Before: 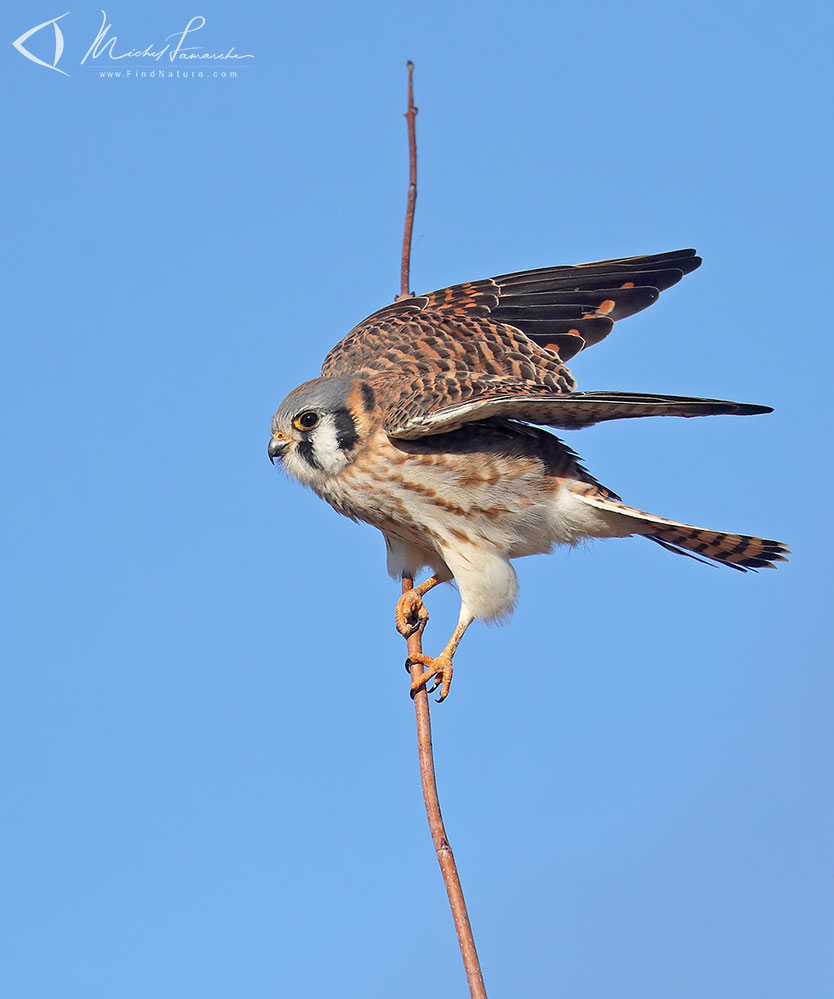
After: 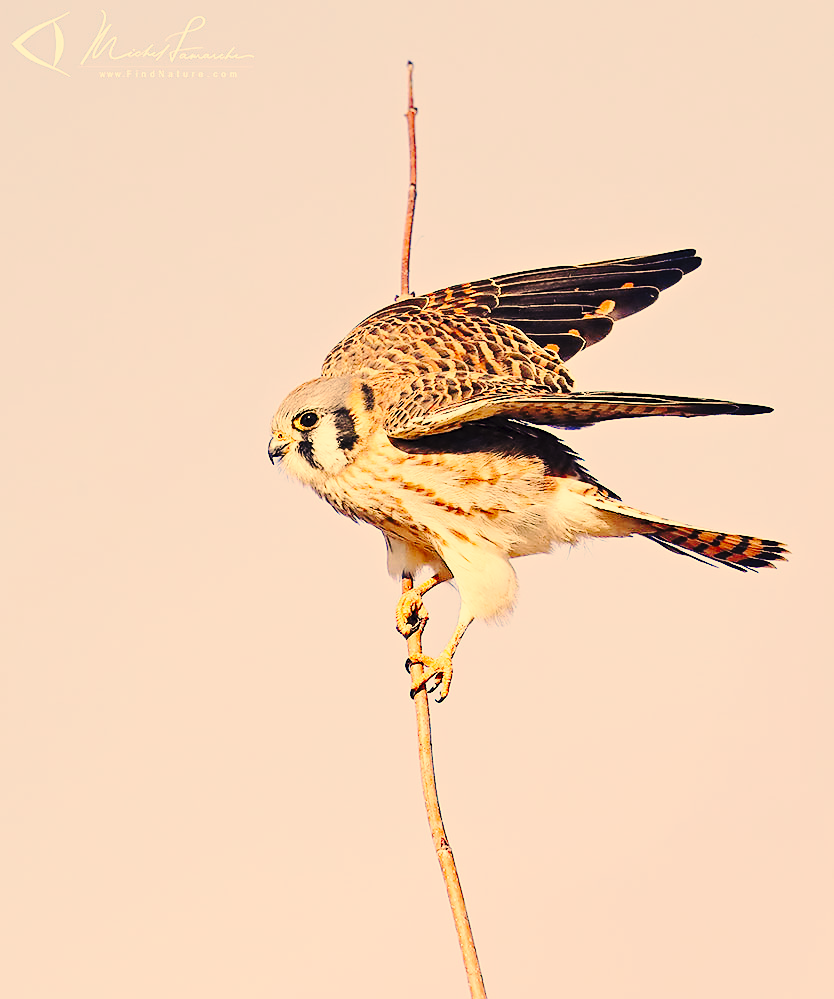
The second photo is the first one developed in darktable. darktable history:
tone curve: curves: ch0 [(0, 0) (0.003, 0.023) (0.011, 0.029) (0.025, 0.037) (0.044, 0.047) (0.069, 0.057) (0.1, 0.075) (0.136, 0.103) (0.177, 0.145) (0.224, 0.193) (0.277, 0.266) (0.335, 0.362) (0.399, 0.473) (0.468, 0.569) (0.543, 0.655) (0.623, 0.73) (0.709, 0.804) (0.801, 0.874) (0.898, 0.924) (1, 1)], preserve colors none
color correction: highlights a* 15, highlights b* 31.55
white balance: red 1.045, blue 0.932
sharpen: radius 1.864, amount 0.398, threshold 1.271
base curve: curves: ch0 [(0, 0) (0.036, 0.037) (0.121, 0.228) (0.46, 0.76) (0.859, 0.983) (1, 1)], preserve colors none
